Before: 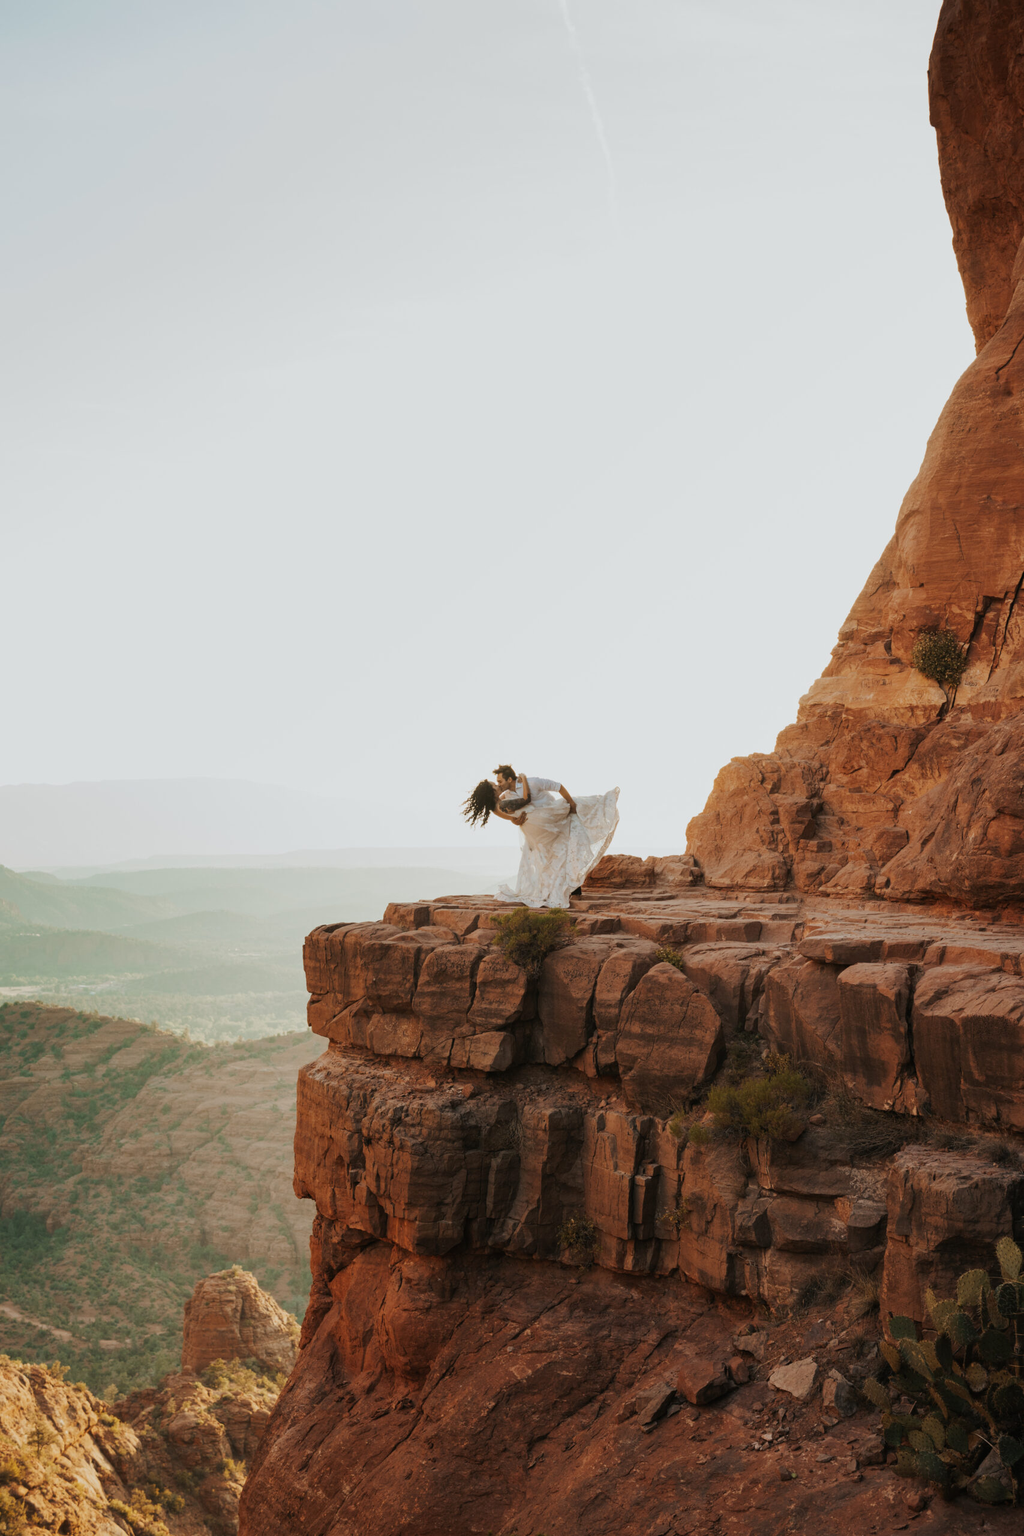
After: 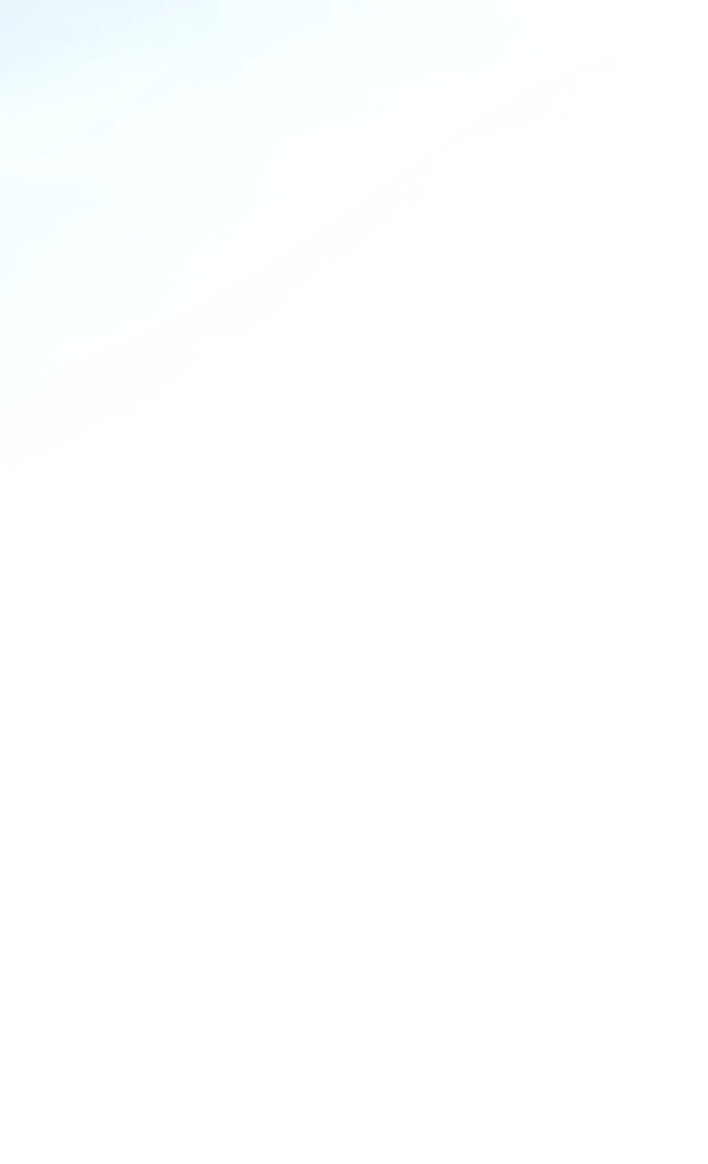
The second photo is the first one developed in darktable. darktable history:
sharpen: on, module defaults
crop and rotate: left 11.112%, top 0.094%, right 47.391%, bottom 54.422%
exposure: black level correction 0, exposure 0.695 EV, compensate exposure bias true, compensate highlight preservation false
local contrast: on, module defaults
